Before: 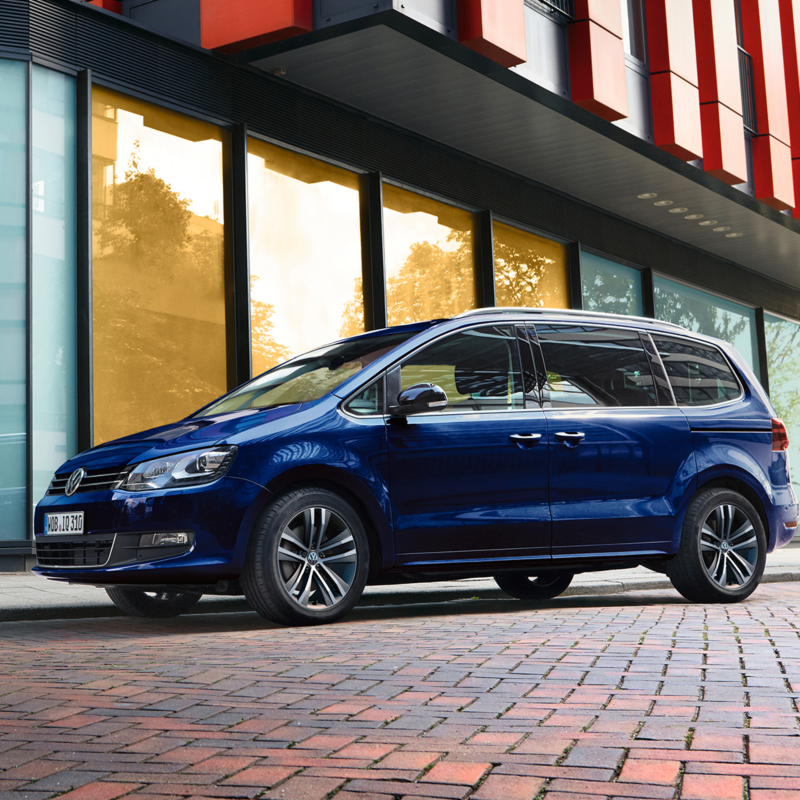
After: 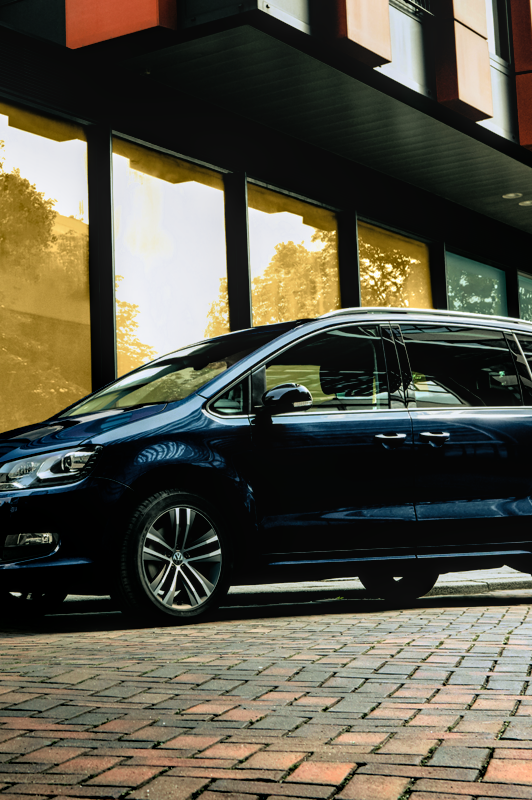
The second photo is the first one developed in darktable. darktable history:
local contrast: on, module defaults
shadows and highlights: radius 334.93, shadows 63.48, highlights 6.06, compress 87.7%, highlights color adjustment 39.73%, soften with gaussian
rgb curve: curves: ch0 [(0.123, 0.061) (0.995, 0.887)]; ch1 [(0.06, 0.116) (1, 0.906)]; ch2 [(0, 0) (0.824, 0.69) (1, 1)], mode RGB, independent channels, compensate middle gray true
crop: left 16.899%, right 16.556%
filmic rgb: black relative exposure -3.63 EV, white relative exposure 2.16 EV, hardness 3.62
